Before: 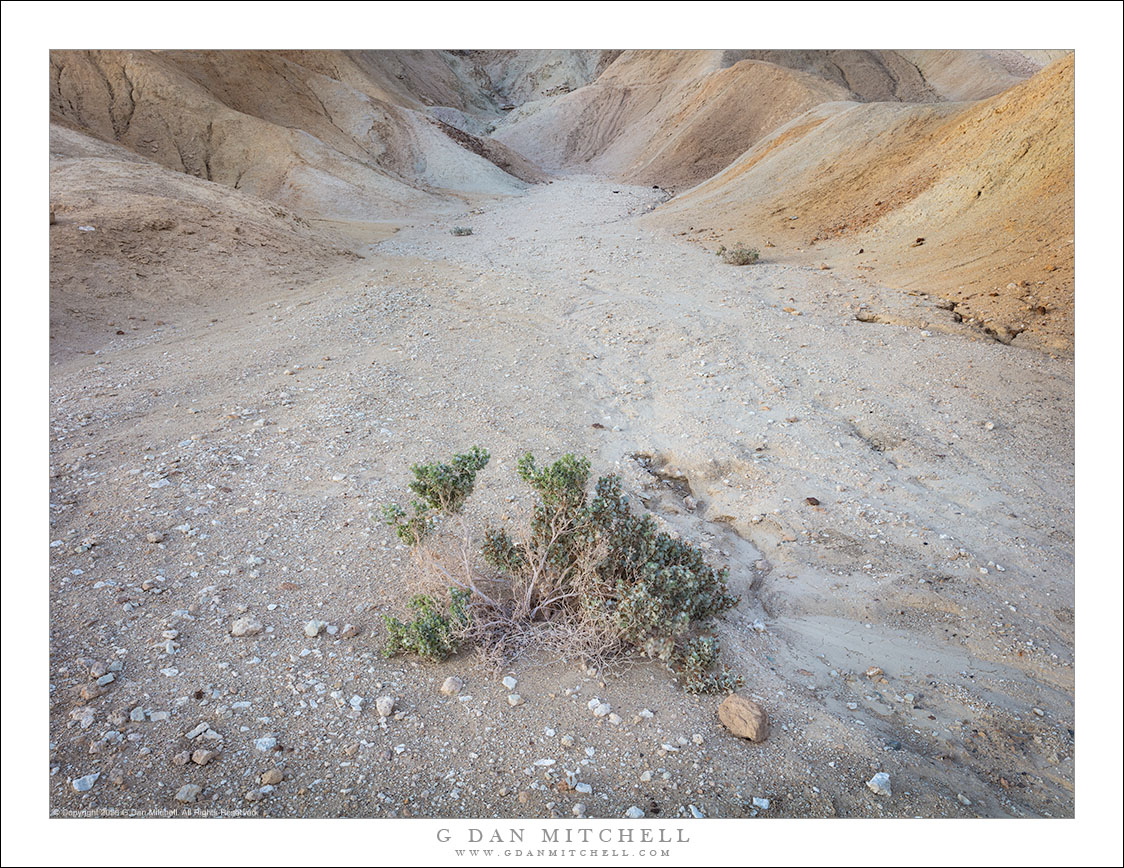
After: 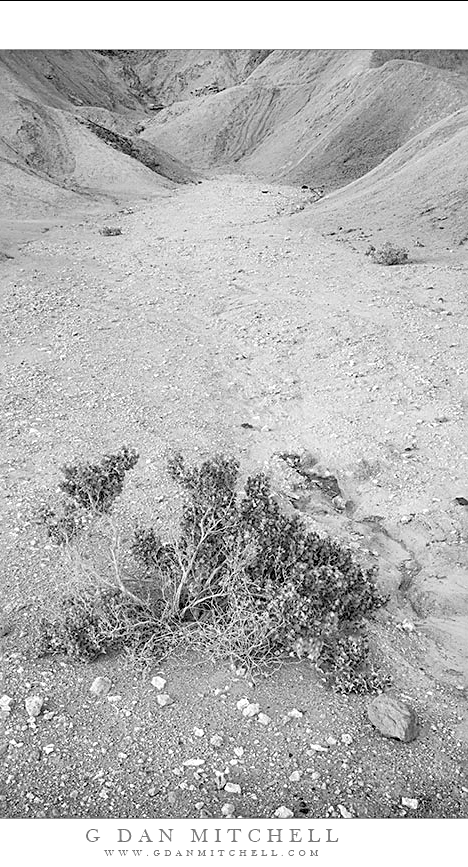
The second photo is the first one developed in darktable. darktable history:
color zones: curves: ch0 [(0, 0.466) (0.128, 0.466) (0.25, 0.5) (0.375, 0.456) (0.5, 0.5) (0.625, 0.5) (0.737, 0.652) (0.875, 0.5)]; ch1 [(0, 0.603) (0.125, 0.618) (0.261, 0.348) (0.372, 0.353) (0.497, 0.363) (0.611, 0.45) (0.731, 0.427) (0.875, 0.518) (0.998, 0.652)]; ch2 [(0, 0.559) (0.125, 0.451) (0.253, 0.564) (0.37, 0.578) (0.5, 0.466) (0.625, 0.471) (0.731, 0.471) (0.88, 0.485)]
rgb levels: levels [[0.01, 0.419, 0.839], [0, 0.5, 1], [0, 0.5, 1]]
monochrome: a -74.22, b 78.2
crop: left 31.229%, right 27.105%
sharpen: on, module defaults
levels: levels [0, 0.476, 0.951]
